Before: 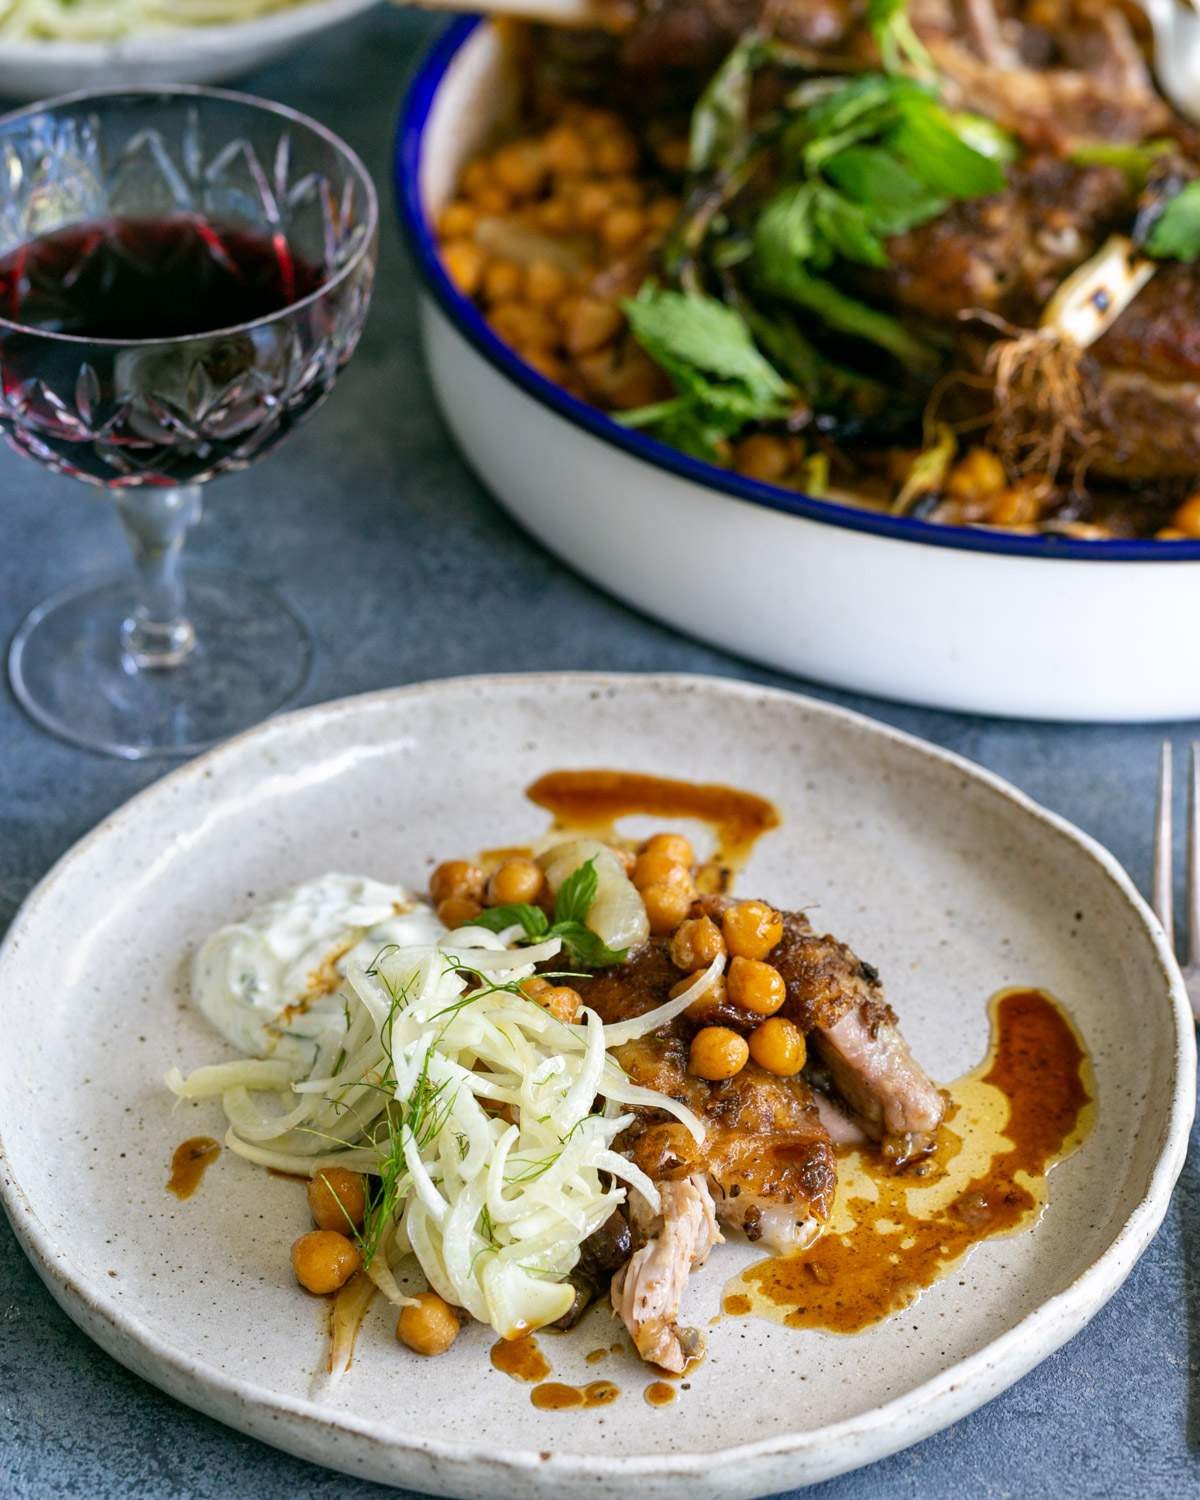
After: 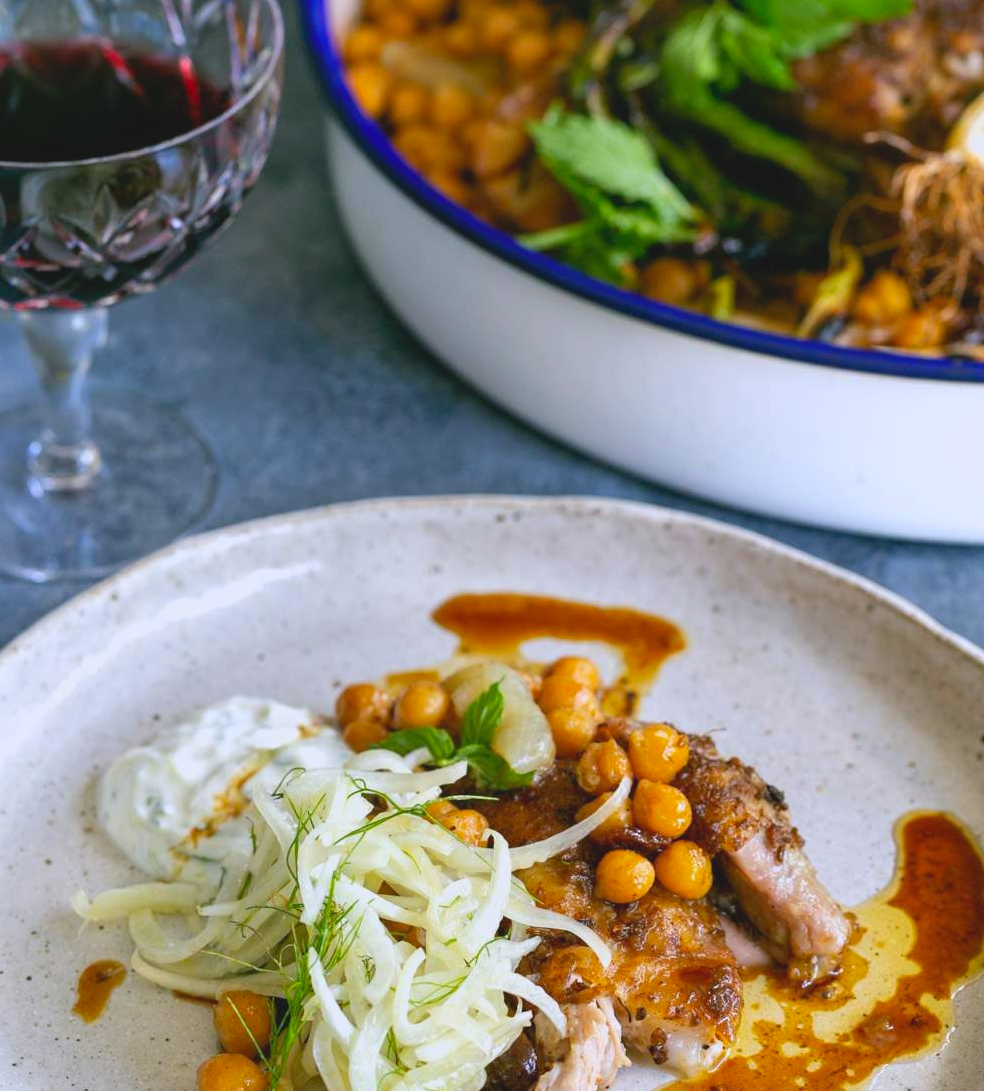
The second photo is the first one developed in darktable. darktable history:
exposure: exposure 0.207 EV, compensate highlight preservation false
white balance: red 0.984, blue 1.059
lowpass: radius 0.1, contrast 0.85, saturation 1.1, unbound 0
crop: left 7.856%, top 11.836%, right 10.12%, bottom 15.387%
